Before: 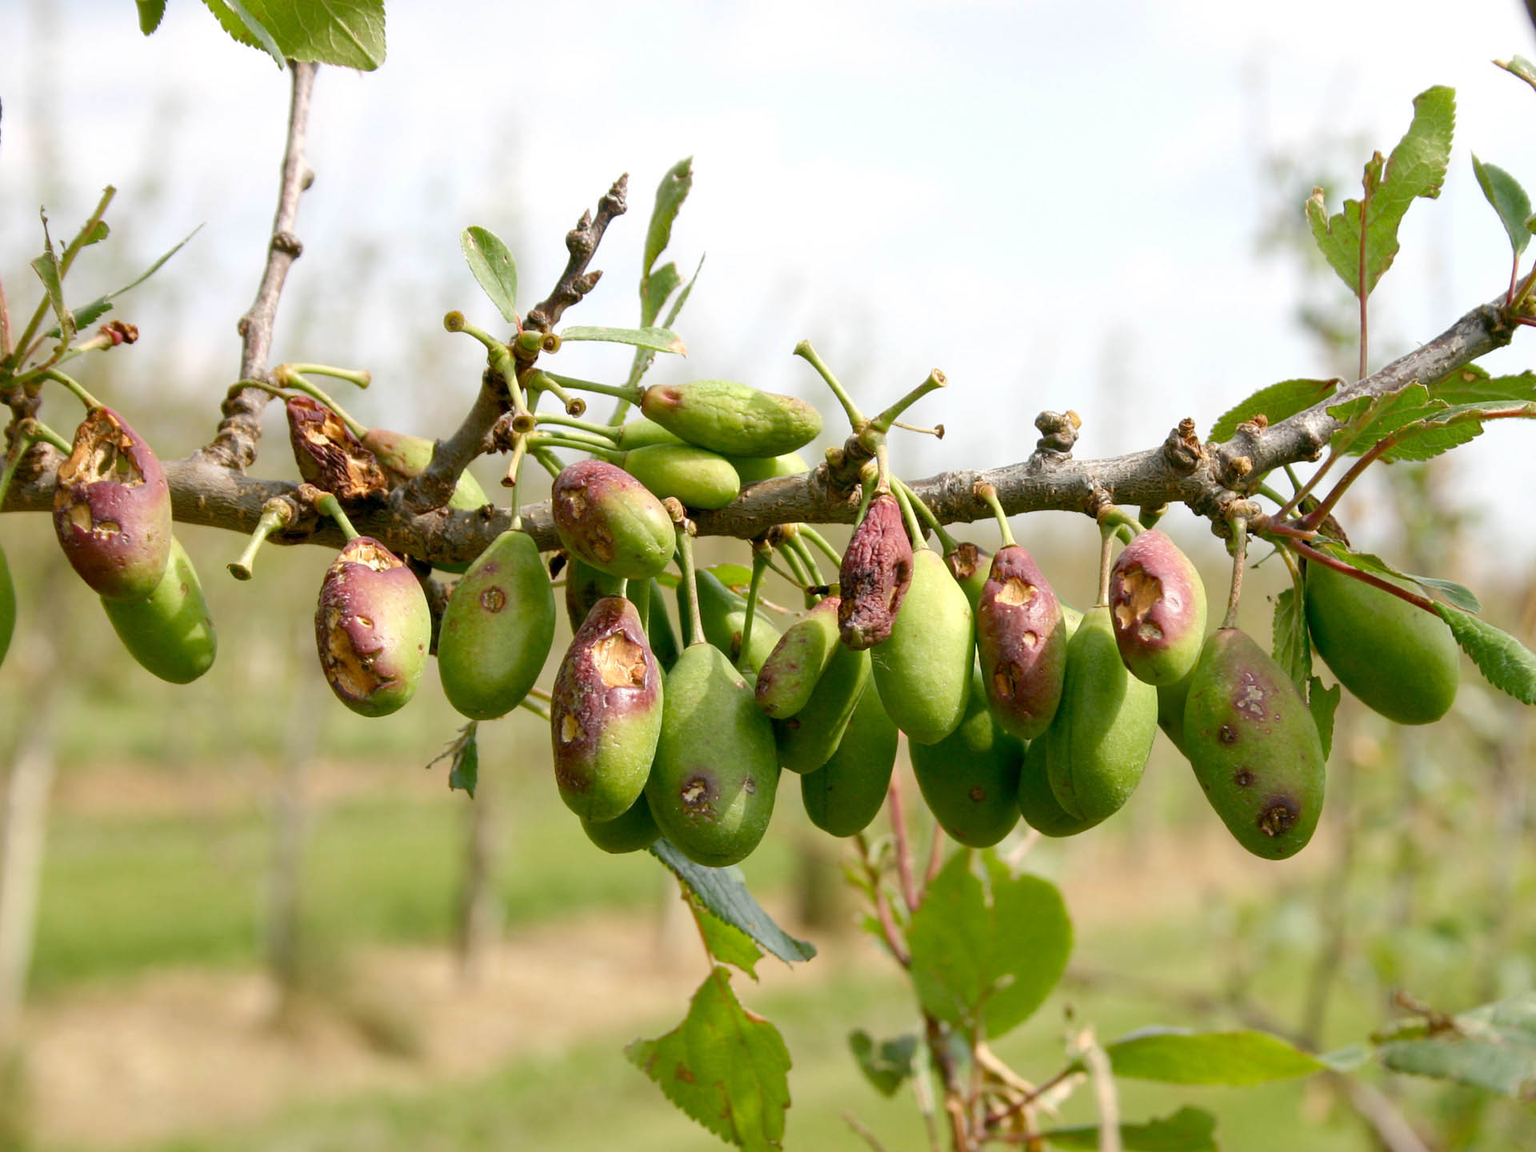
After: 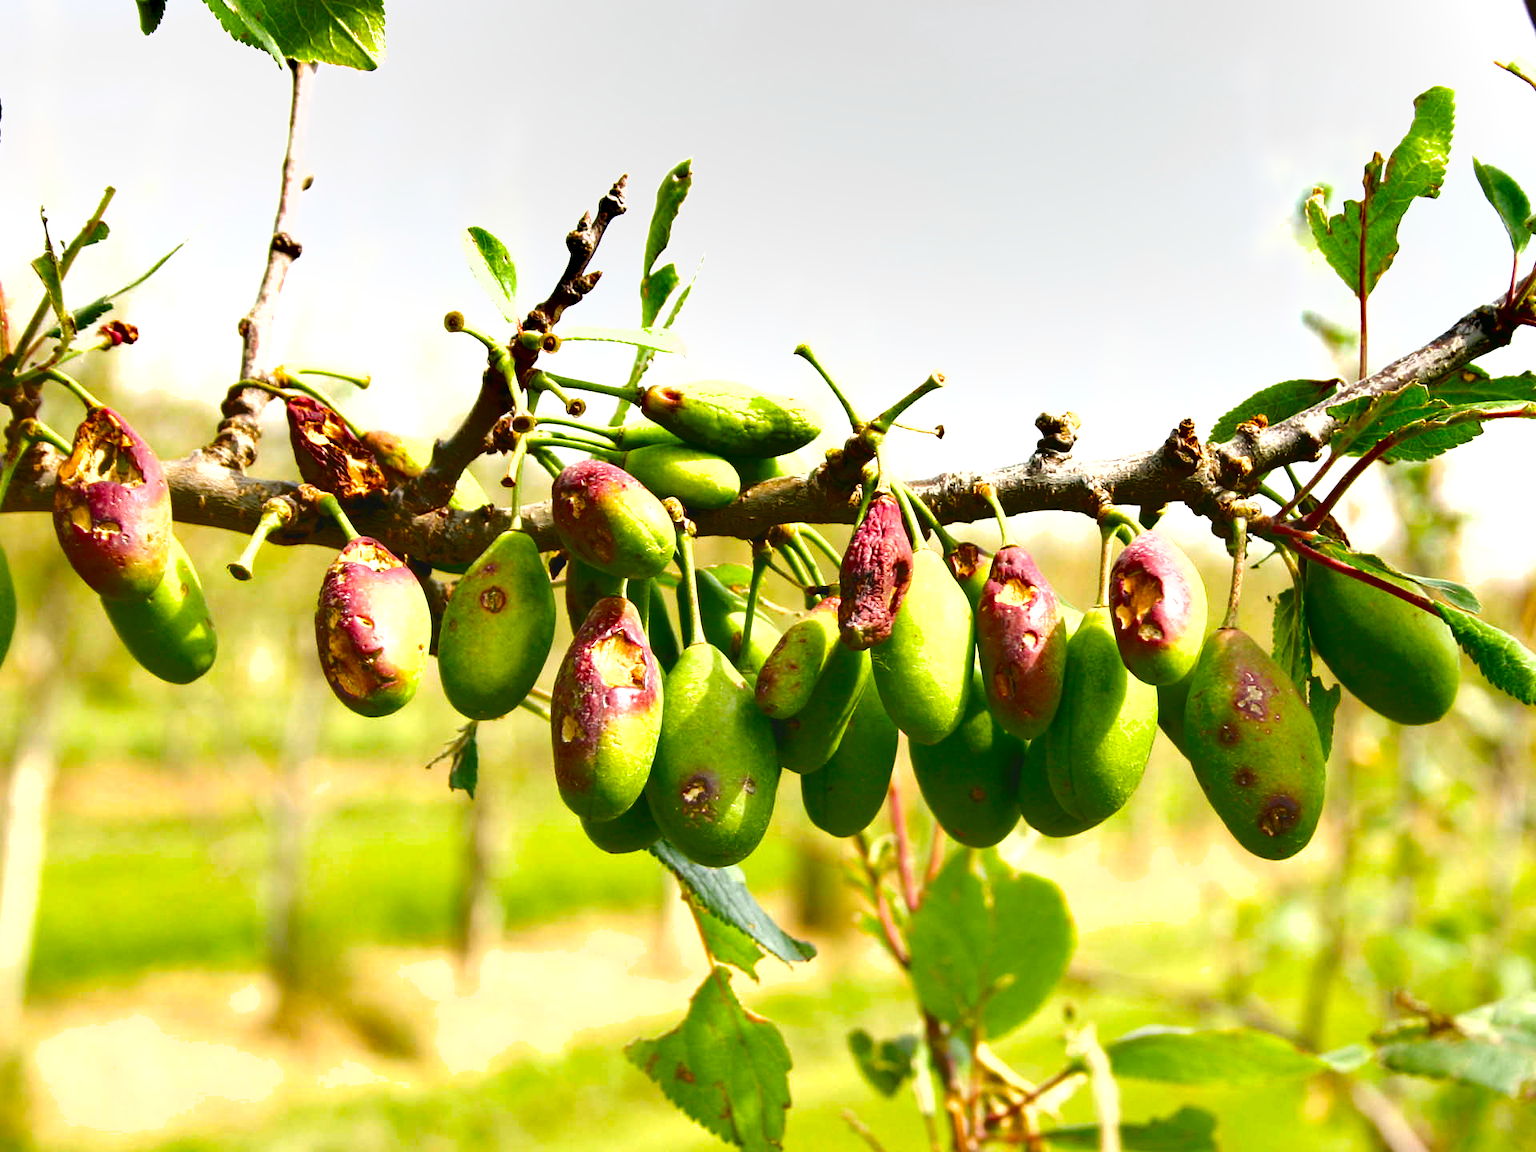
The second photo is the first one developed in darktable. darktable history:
shadows and highlights: radius 337.17, shadows 29.01, soften with gaussian
exposure: black level correction -0.005, exposure 1.002 EV, compensate highlight preservation false
color balance rgb: perceptual saturation grading › global saturation 25%, perceptual brilliance grading › mid-tones 10%, perceptual brilliance grading › shadows 15%, global vibrance 20%
